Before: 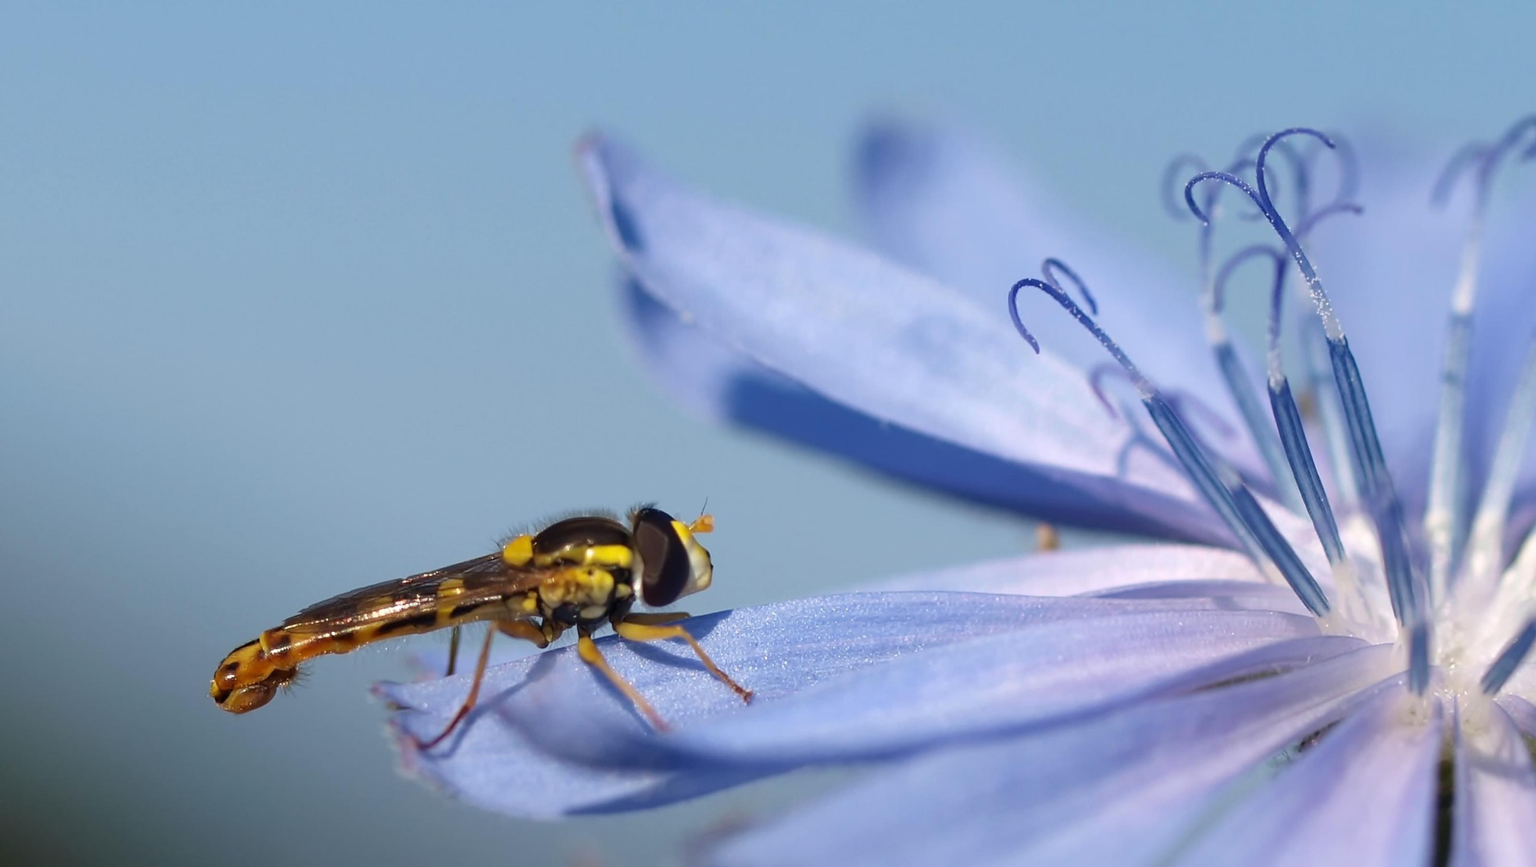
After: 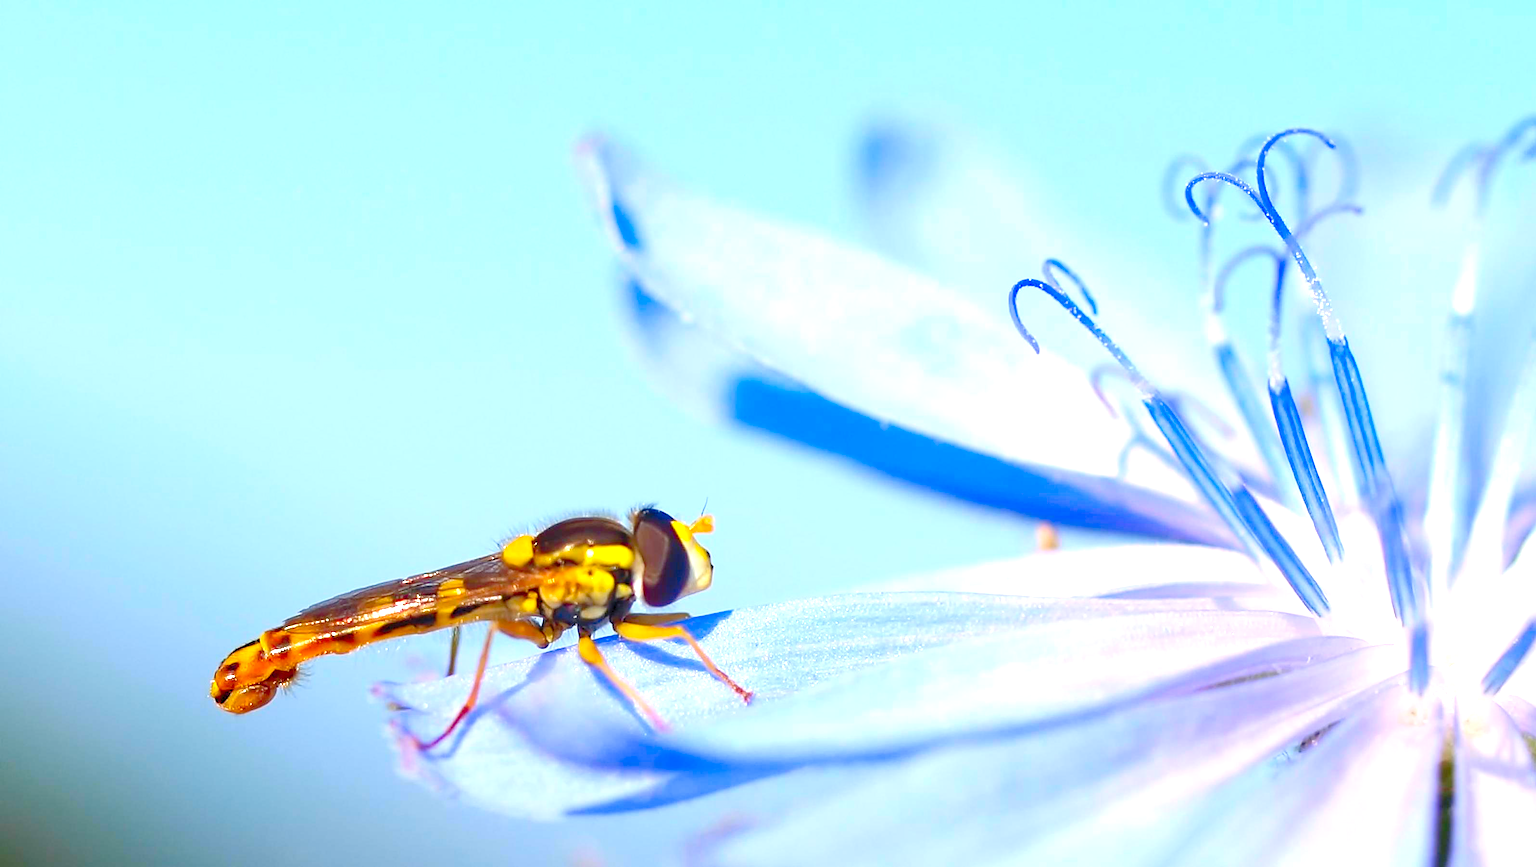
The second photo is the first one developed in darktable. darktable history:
levels: levels [0.008, 0.318, 0.836]
color balance rgb: power › hue 75.48°, perceptual saturation grading › global saturation 36.297%, perceptual brilliance grading › highlights 20.654%, perceptual brilliance grading › mid-tones 19.361%, perceptual brilliance grading › shadows -19.951%
sharpen: on, module defaults
